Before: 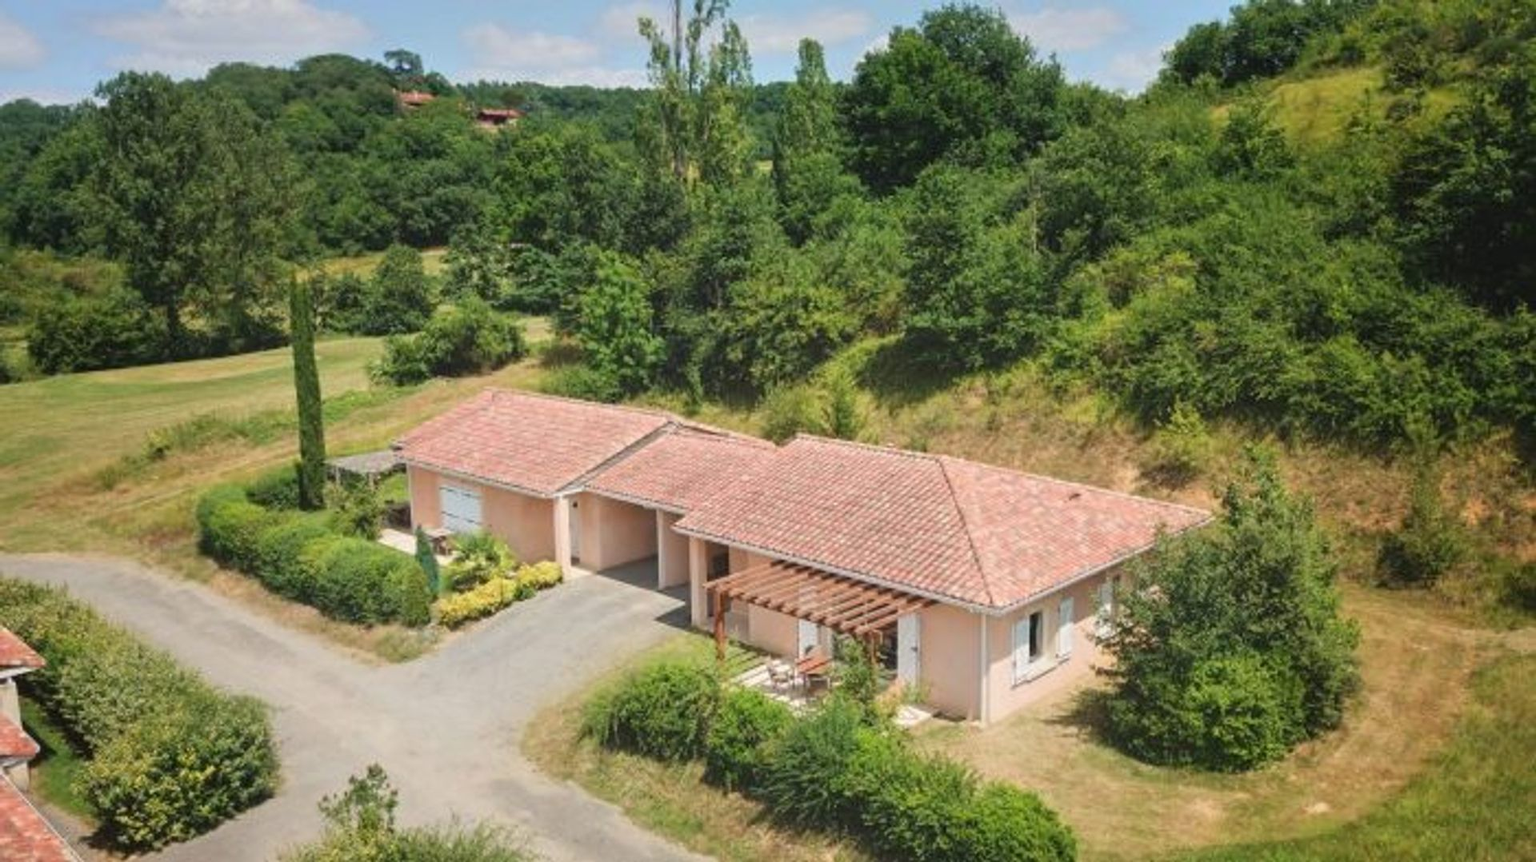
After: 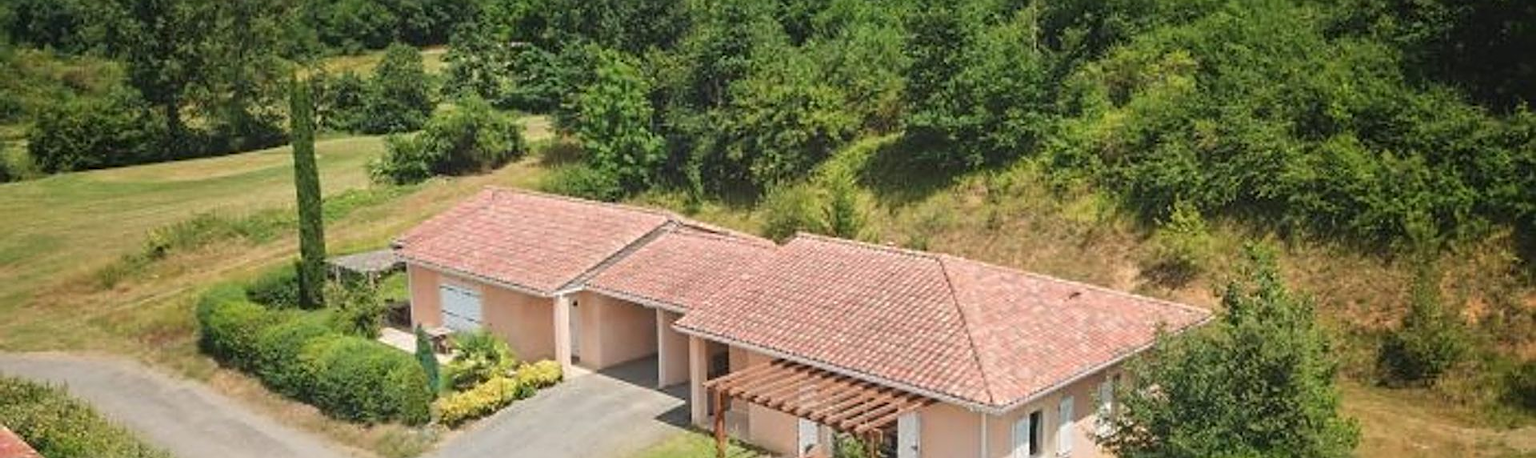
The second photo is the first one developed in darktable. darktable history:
sharpen: on, module defaults
crop and rotate: top 23.418%, bottom 23.363%
